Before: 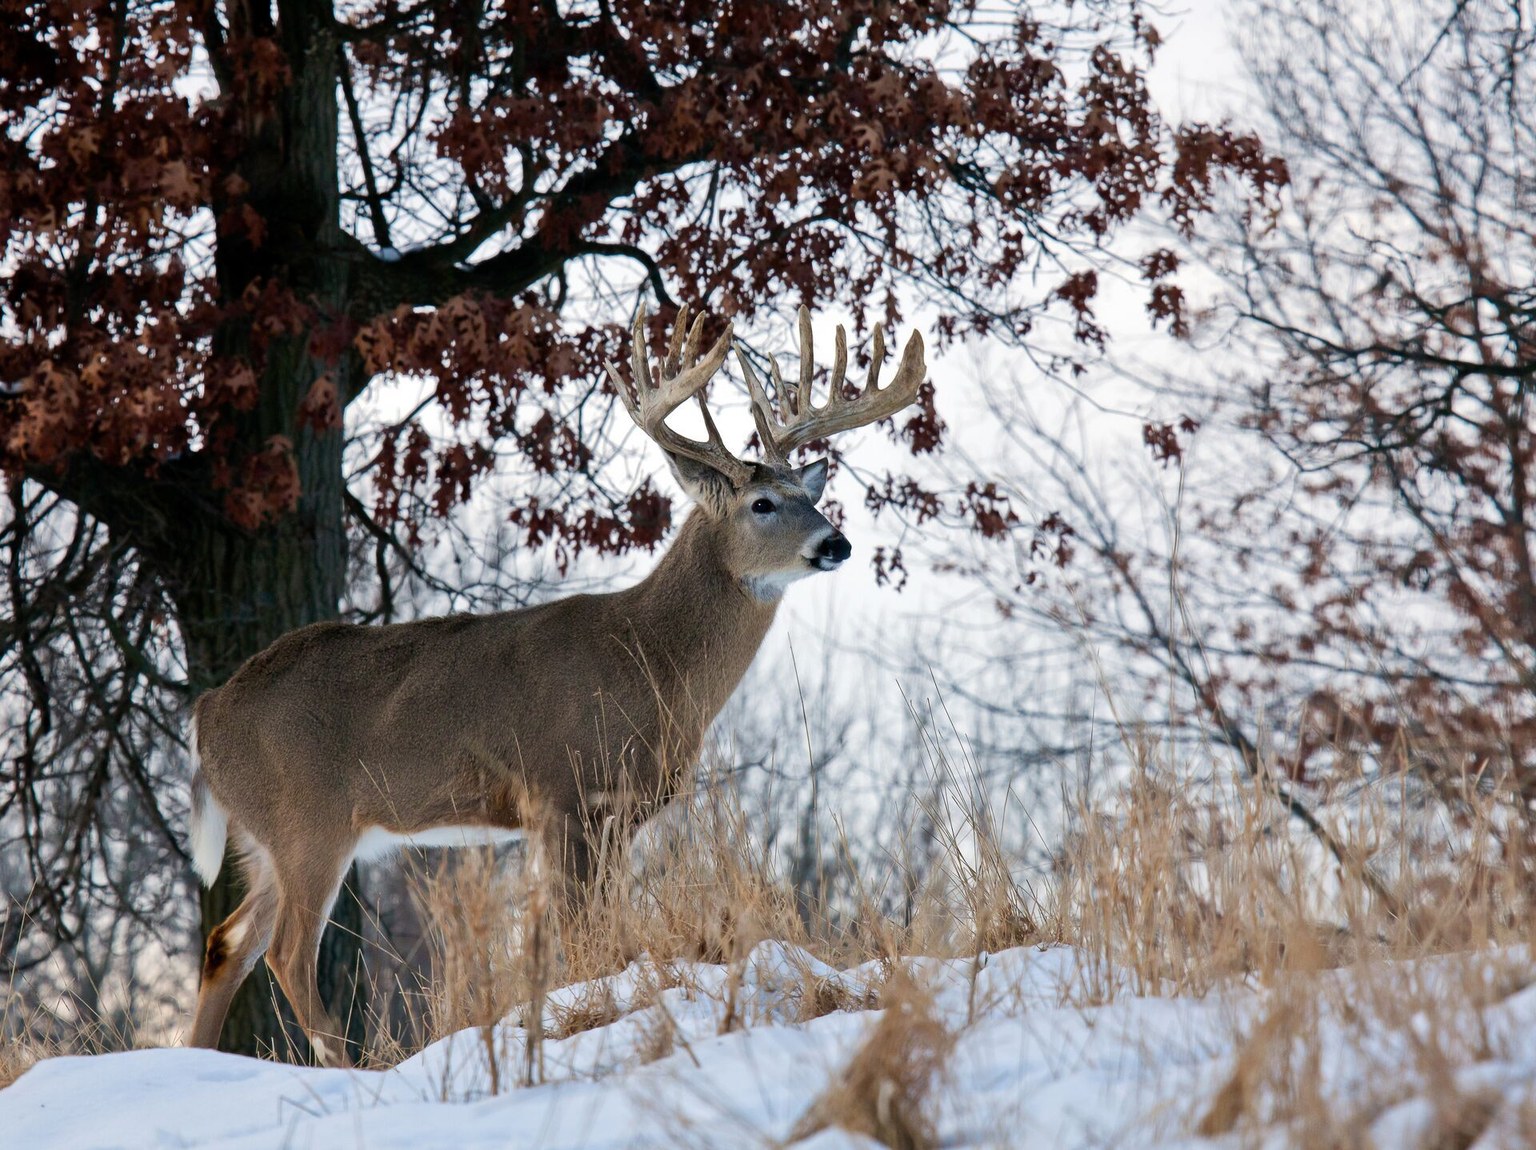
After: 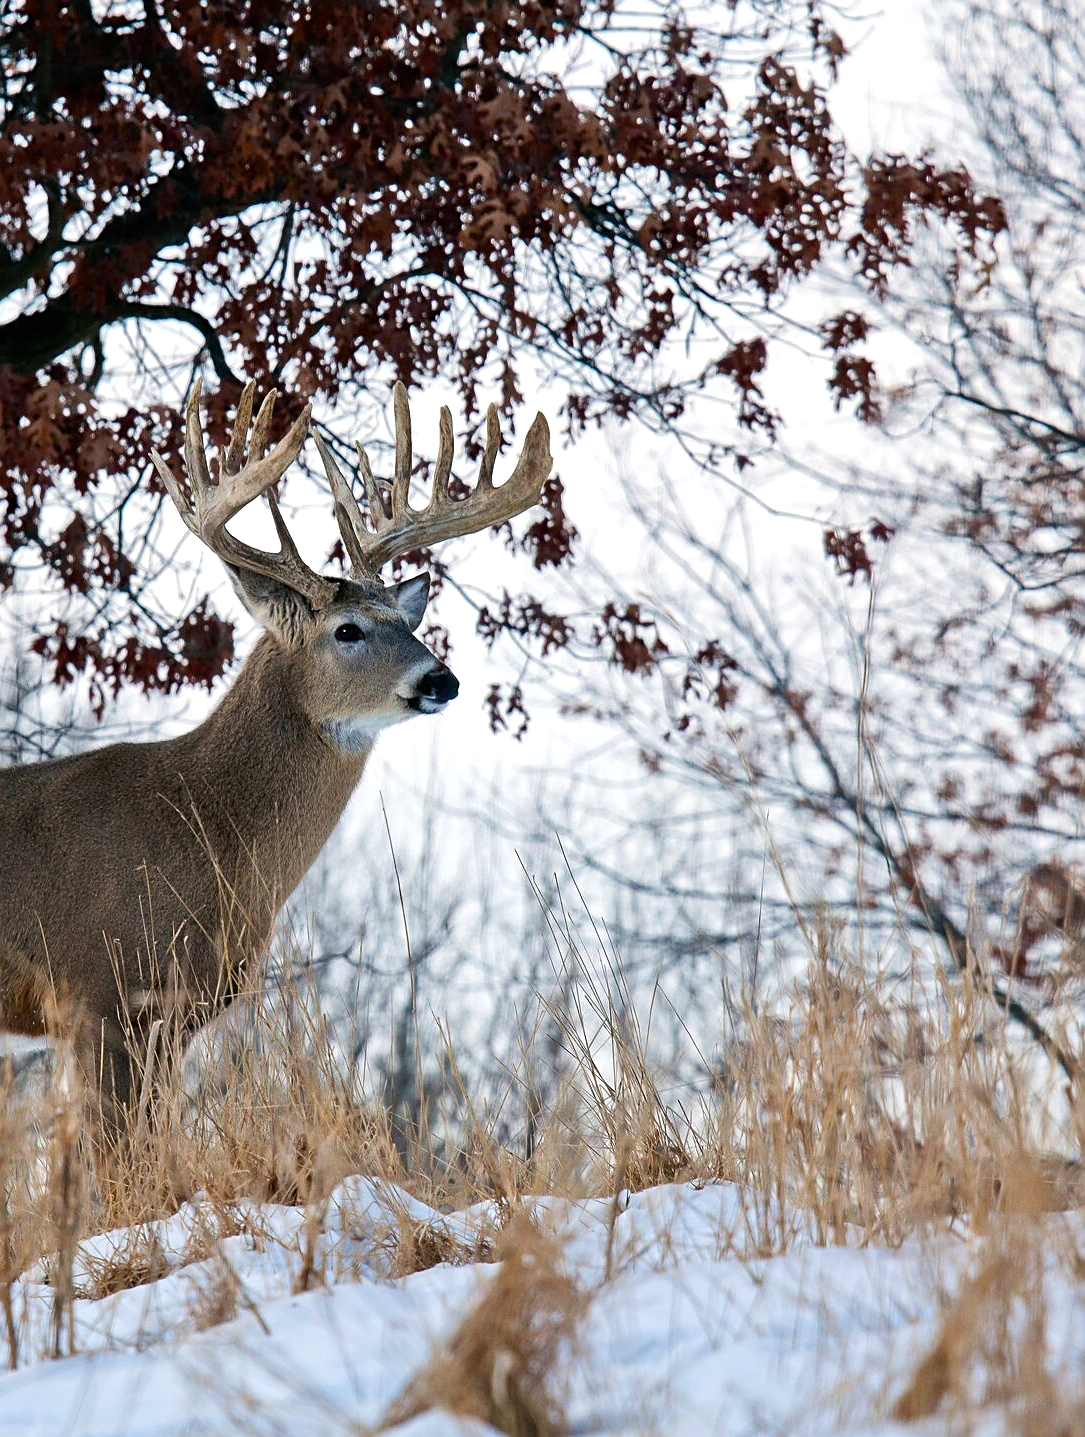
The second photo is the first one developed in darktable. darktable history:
sharpen: on, module defaults
color balance rgb: perceptual saturation grading › global saturation 10.377%, perceptual brilliance grading › highlights 7.331%, perceptual brilliance grading › mid-tones 2.954%, perceptual brilliance grading › shadows 2.303%, saturation formula JzAzBz (2021)
crop: left 31.558%, top 0.011%, right 11.91%
color calibration: gray › normalize channels true, illuminant same as pipeline (D50), adaptation XYZ, x 0.345, y 0.359, temperature 5003.49 K, gamut compression 0.002
